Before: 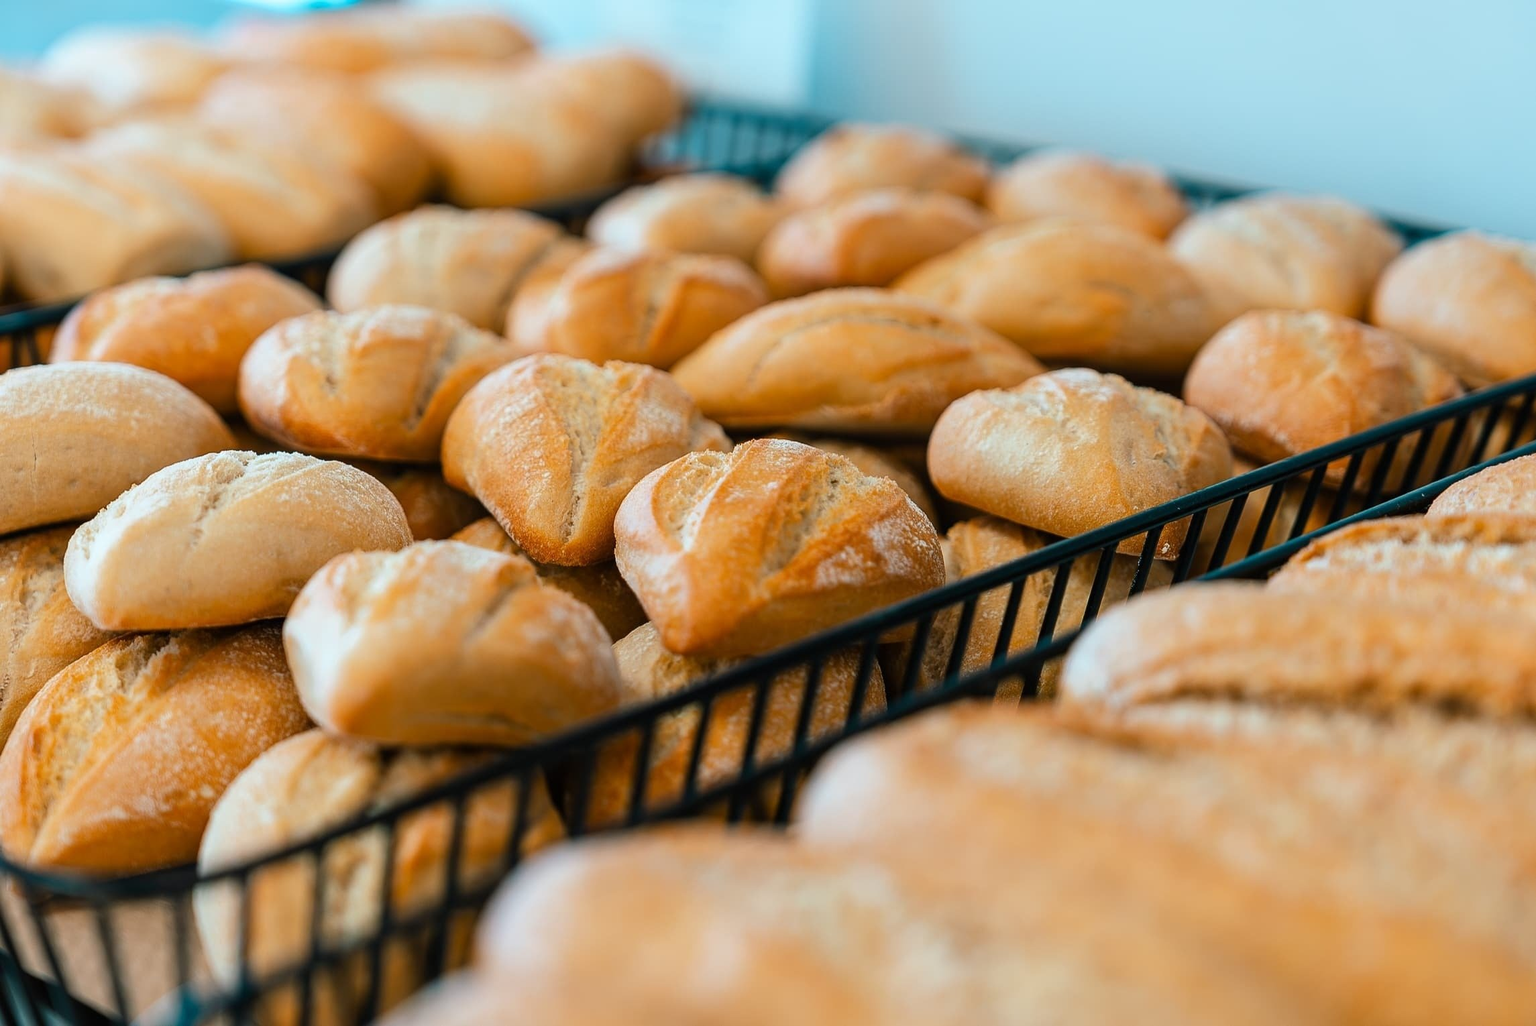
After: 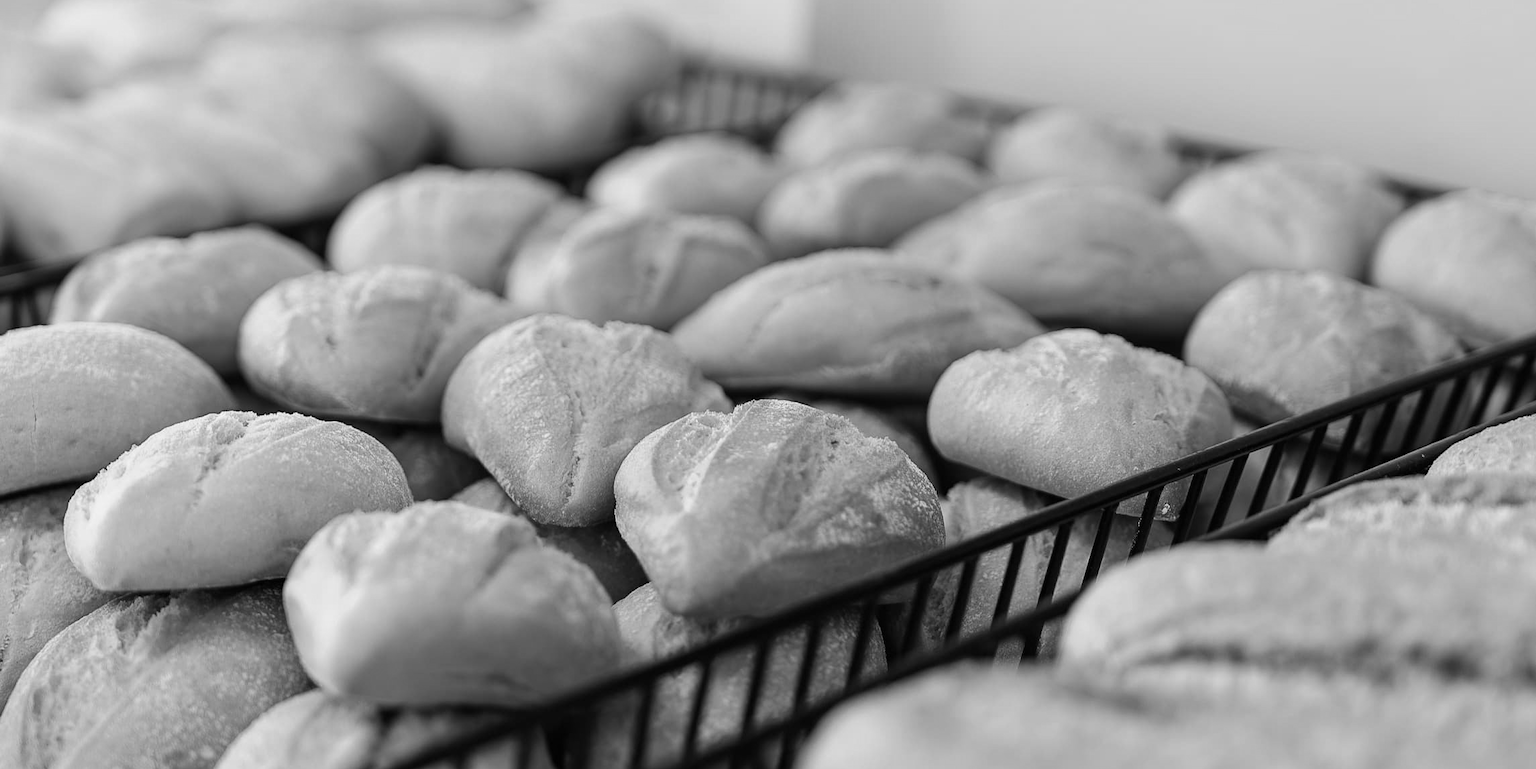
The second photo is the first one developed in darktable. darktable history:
color zones: curves: ch1 [(0.263, 0.53) (0.376, 0.287) (0.487, 0.512) (0.748, 0.547) (1, 0.513)]; ch2 [(0.262, 0.45) (0.751, 0.477)], mix 31.98%
crop: top 3.857%, bottom 21.132%
monochrome: a 32, b 64, size 2.3
